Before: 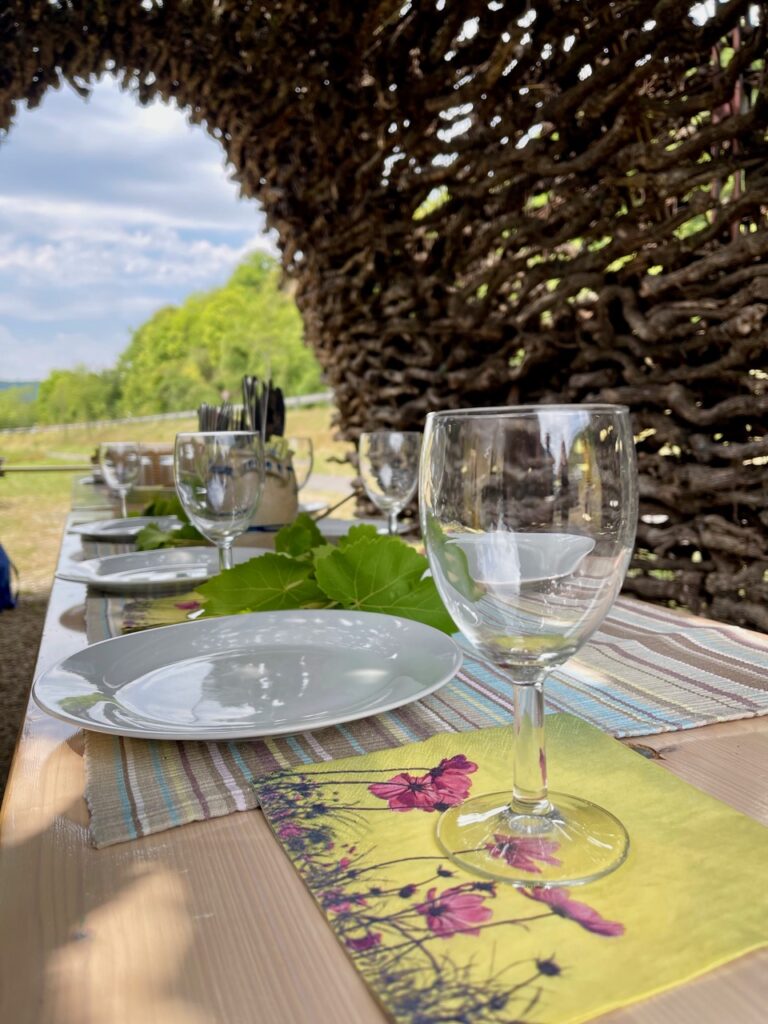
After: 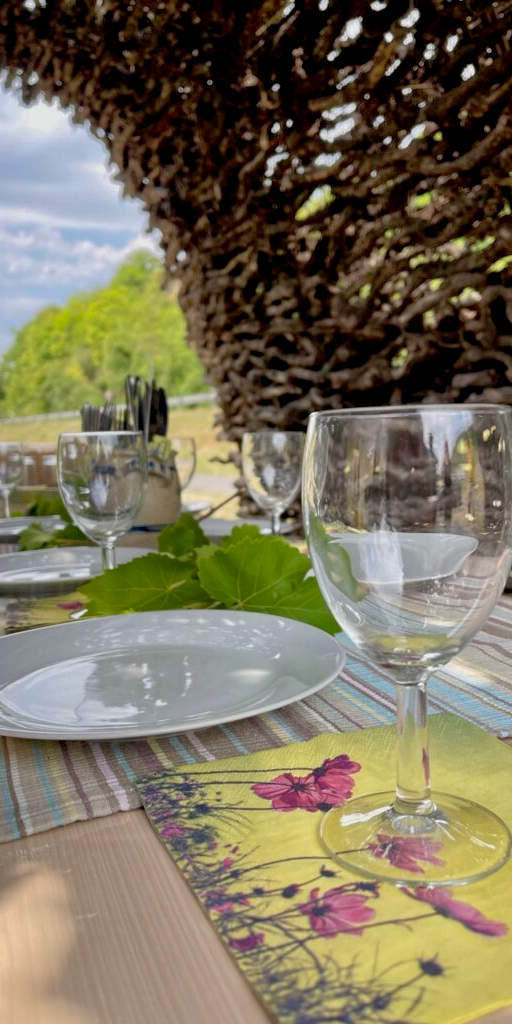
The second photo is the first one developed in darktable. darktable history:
shadows and highlights: on, module defaults
color zones: curves: ch0 [(0, 0.5) (0.143, 0.52) (0.286, 0.5) (0.429, 0.5) (0.571, 0.5) (0.714, 0.5) (0.857, 0.5) (1, 0.5)]; ch1 [(0, 0.489) (0.155, 0.45) (0.286, 0.466) (0.429, 0.5) (0.571, 0.5) (0.714, 0.5) (0.857, 0.5) (1, 0.489)]
crop and rotate: left 15.333%, right 17.882%
exposure: compensate highlight preservation false
